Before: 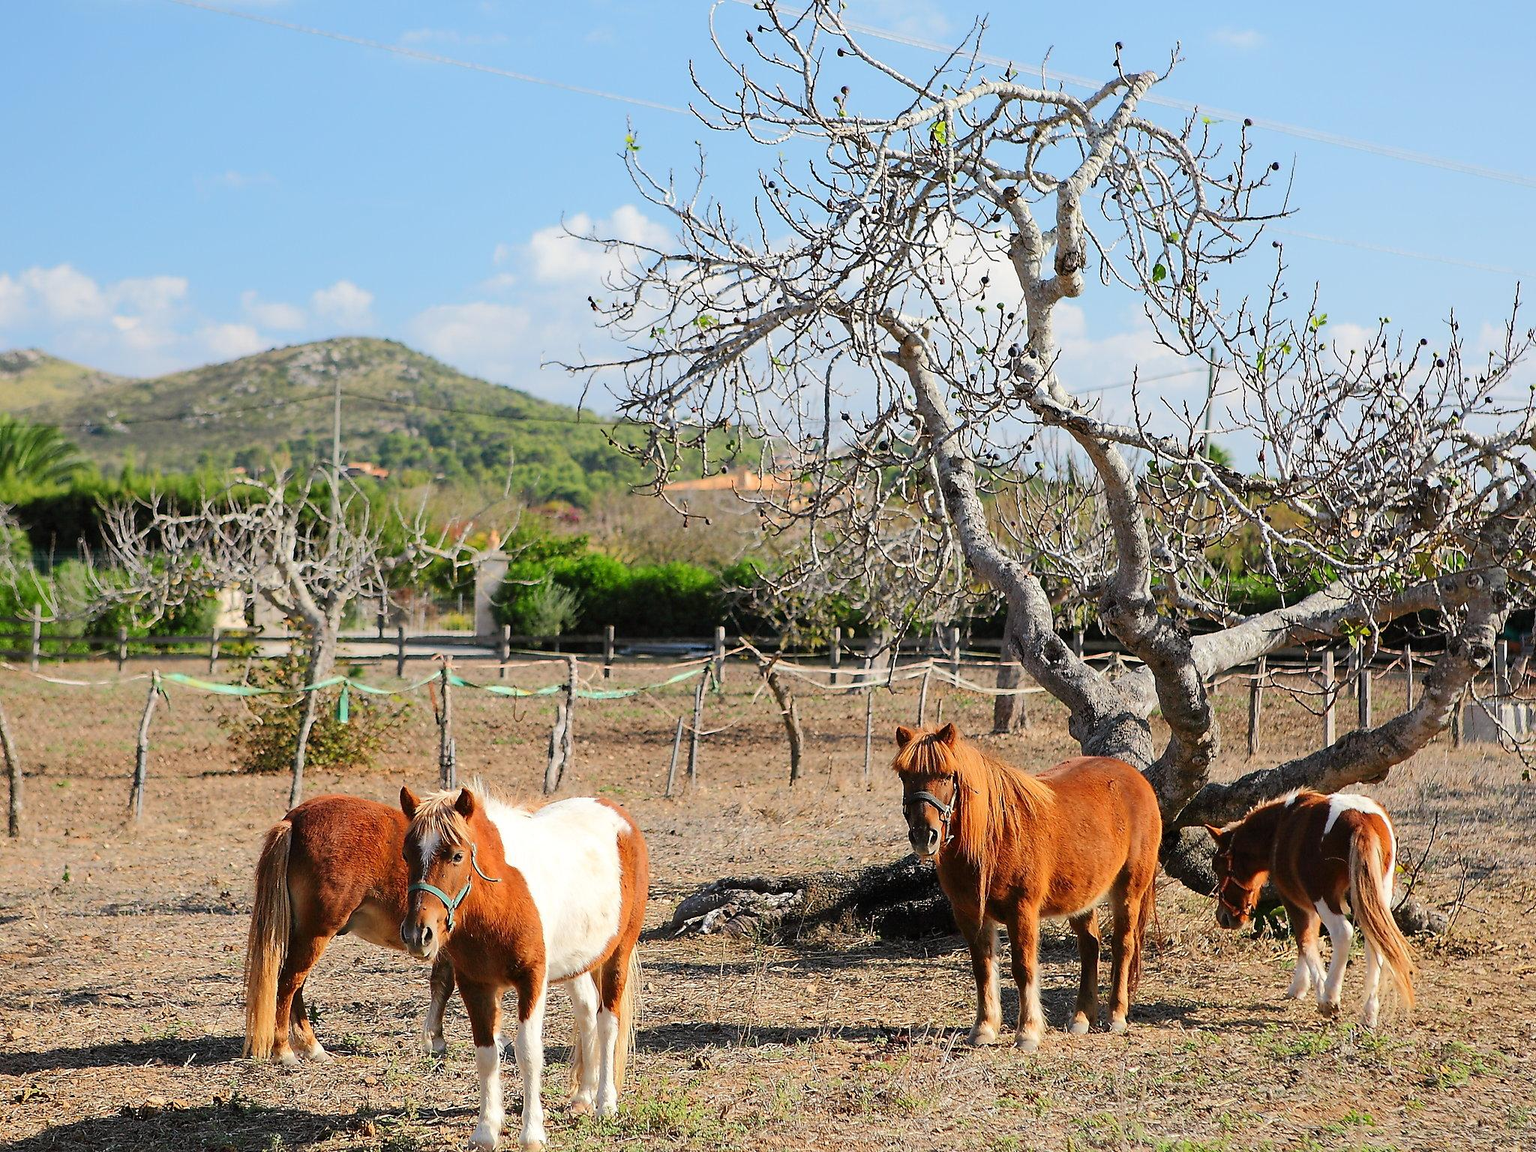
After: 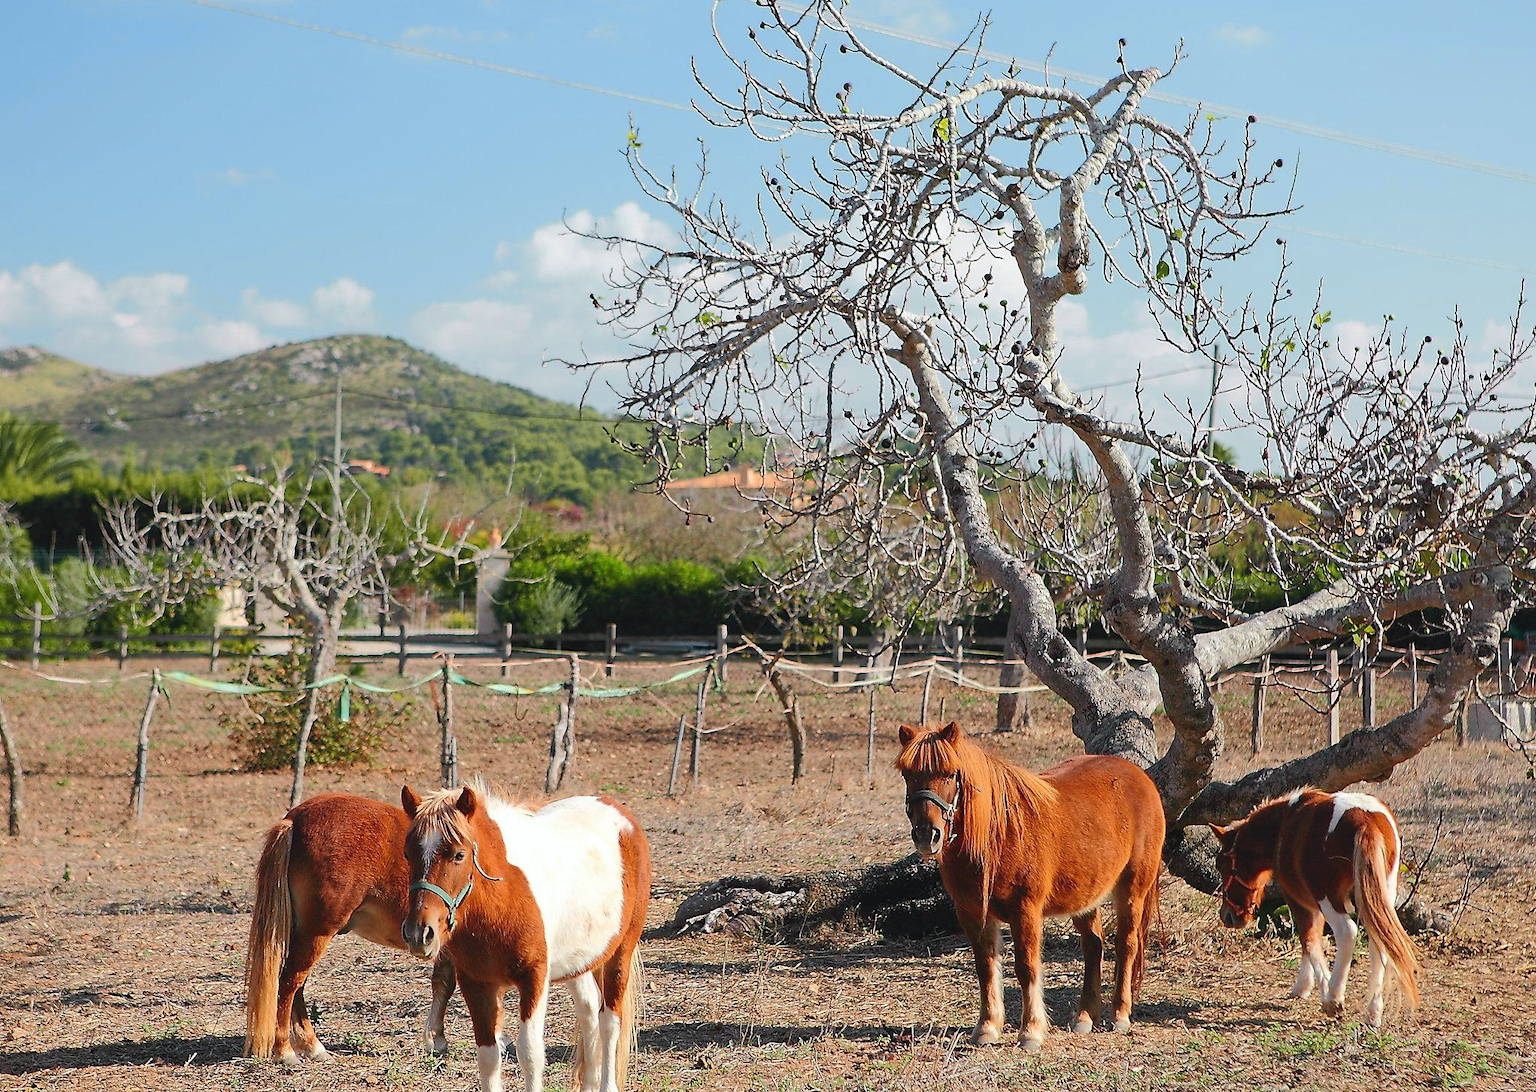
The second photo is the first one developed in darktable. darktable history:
tone curve: curves: ch0 [(0.001, 0.042) (0.128, 0.16) (0.452, 0.42) (0.603, 0.566) (0.754, 0.733) (1, 1)]; ch1 [(0, 0) (0.325, 0.327) (0.412, 0.441) (0.473, 0.466) (0.5, 0.499) (0.549, 0.558) (0.617, 0.625) (0.713, 0.7) (1, 1)]; ch2 [(0, 0) (0.386, 0.397) (0.445, 0.47) (0.505, 0.498) (0.529, 0.524) (0.574, 0.569) (0.652, 0.641) (1, 1)], color space Lab, independent channels, preserve colors none
crop: top 0.352%, right 0.265%, bottom 5.027%
